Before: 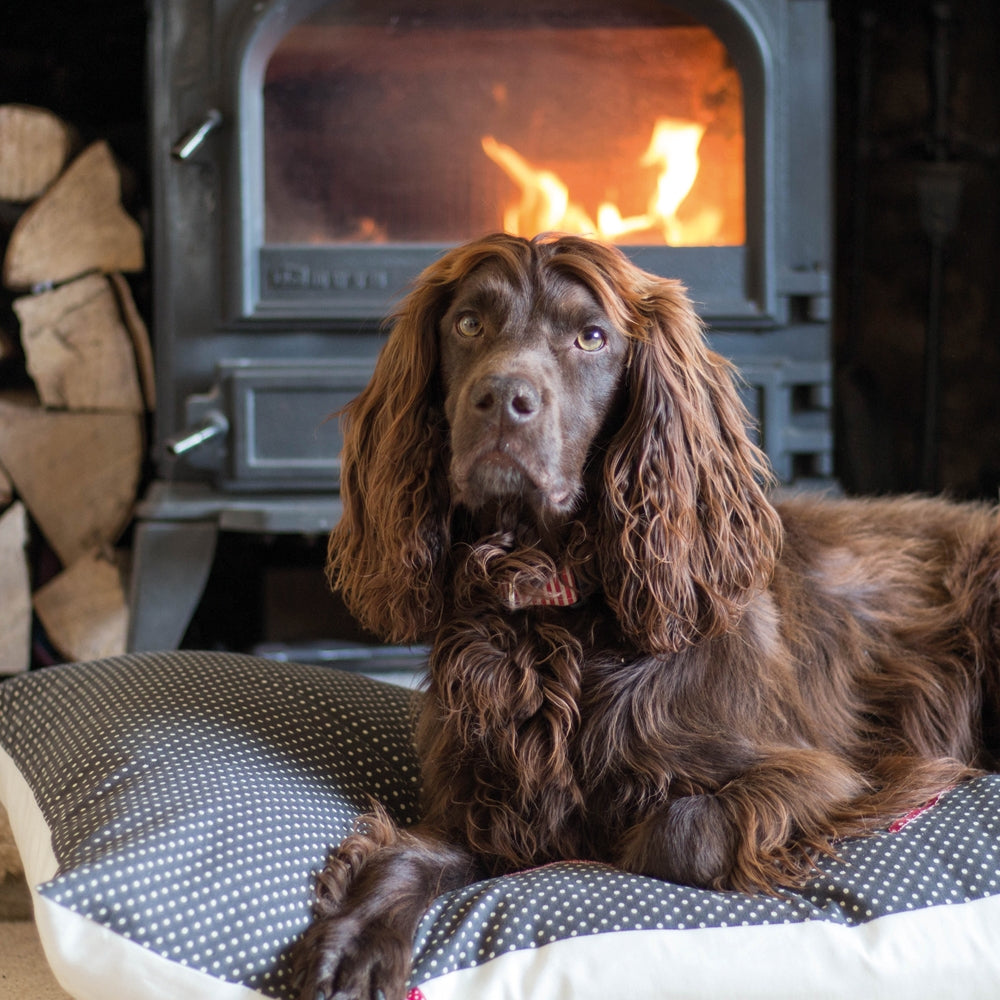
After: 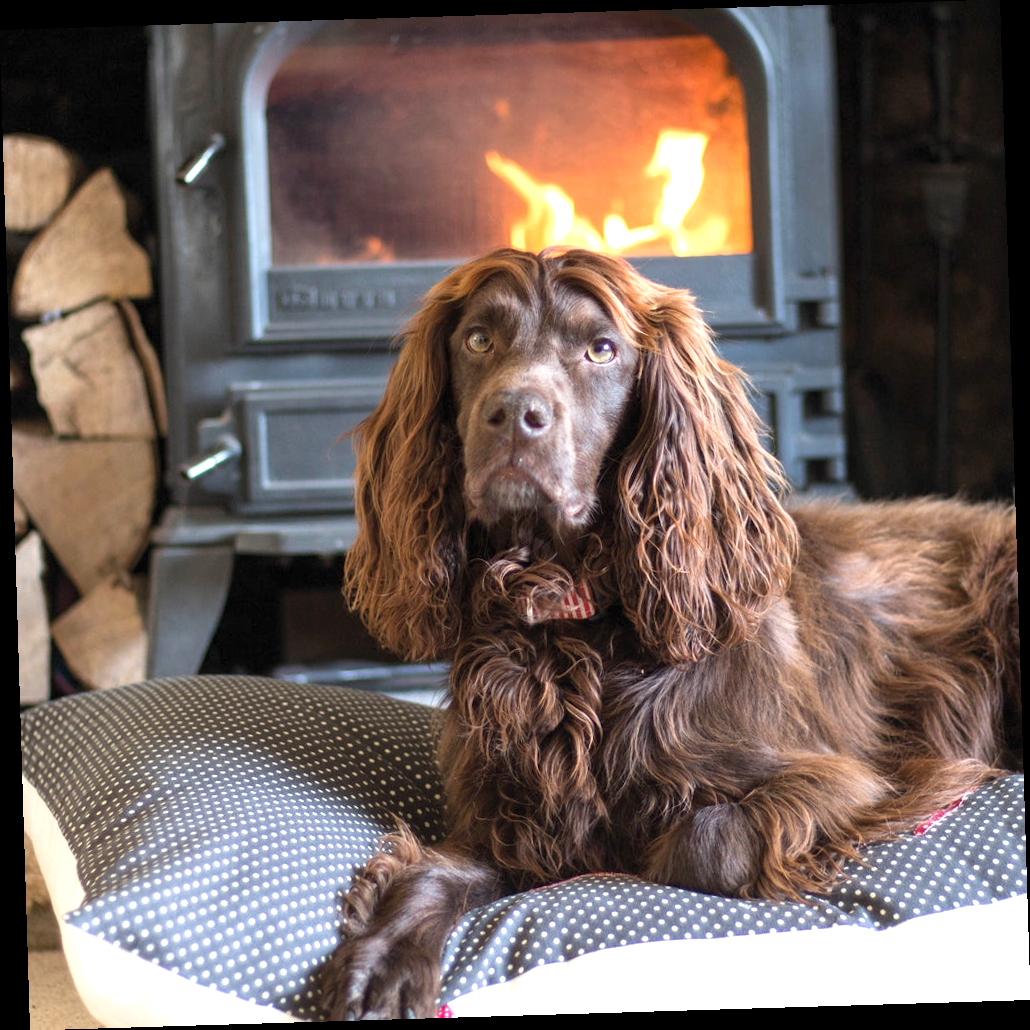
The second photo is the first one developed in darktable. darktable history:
rotate and perspective: rotation -1.75°, automatic cropping off
exposure: exposure 0.74 EV, compensate highlight preservation false
